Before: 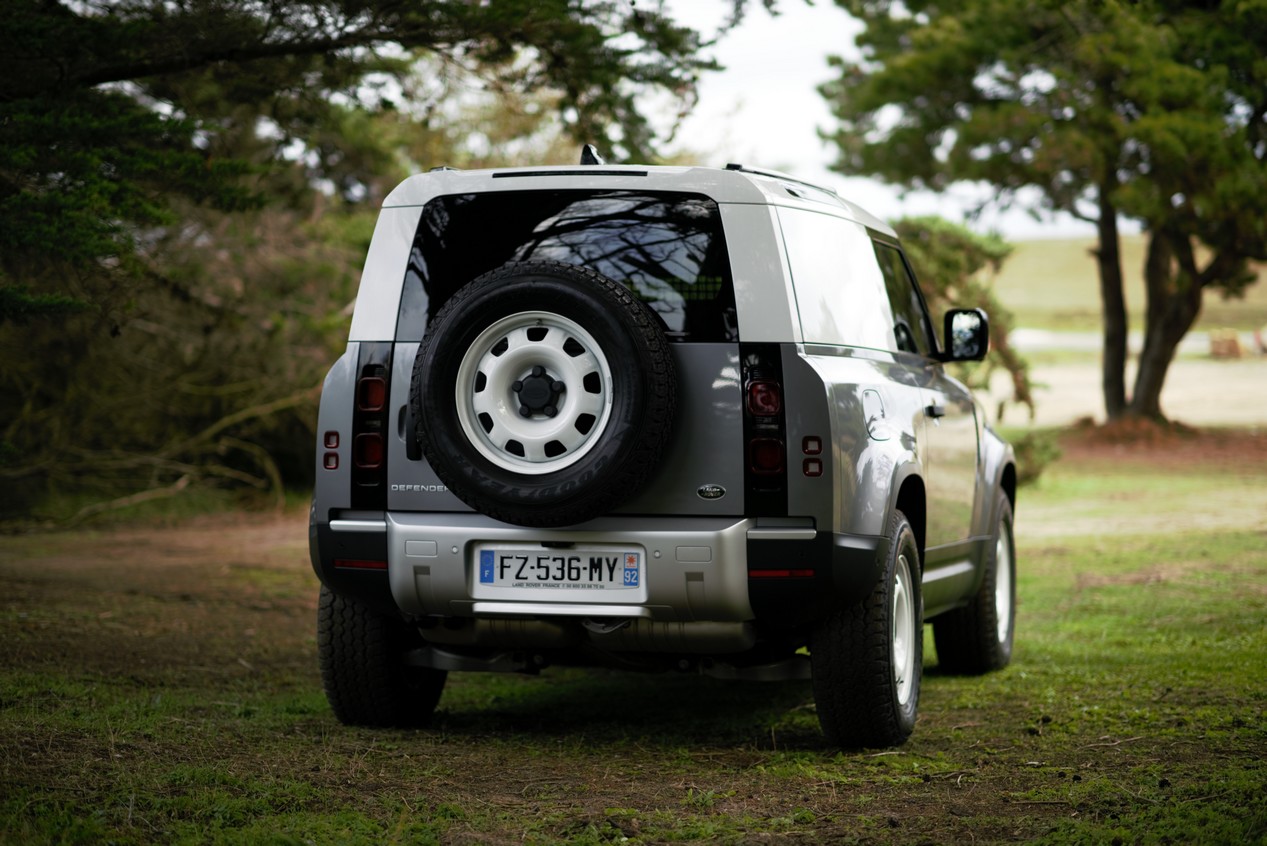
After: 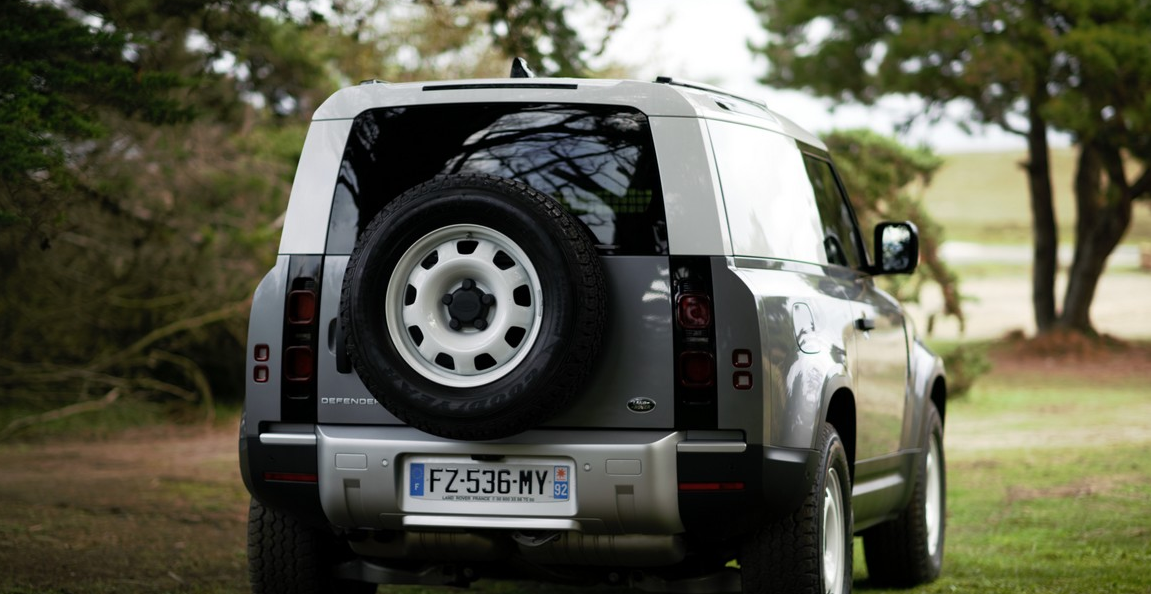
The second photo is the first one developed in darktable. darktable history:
contrast brightness saturation: saturation -0.05
crop: left 5.596%, top 10.314%, right 3.534%, bottom 19.395%
